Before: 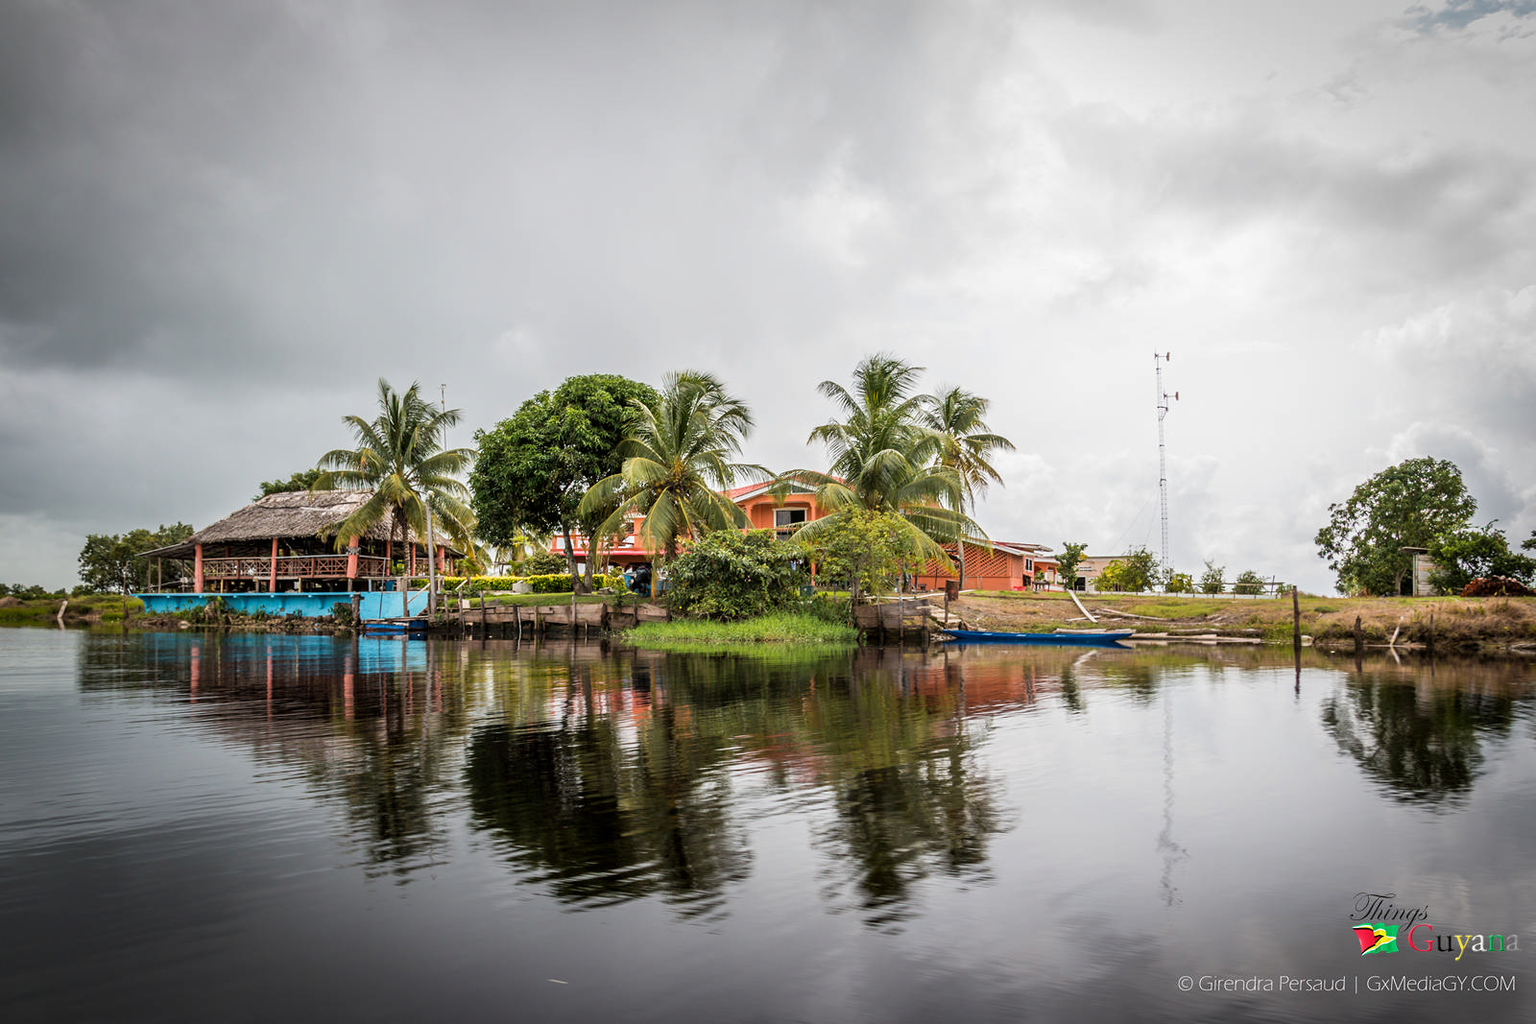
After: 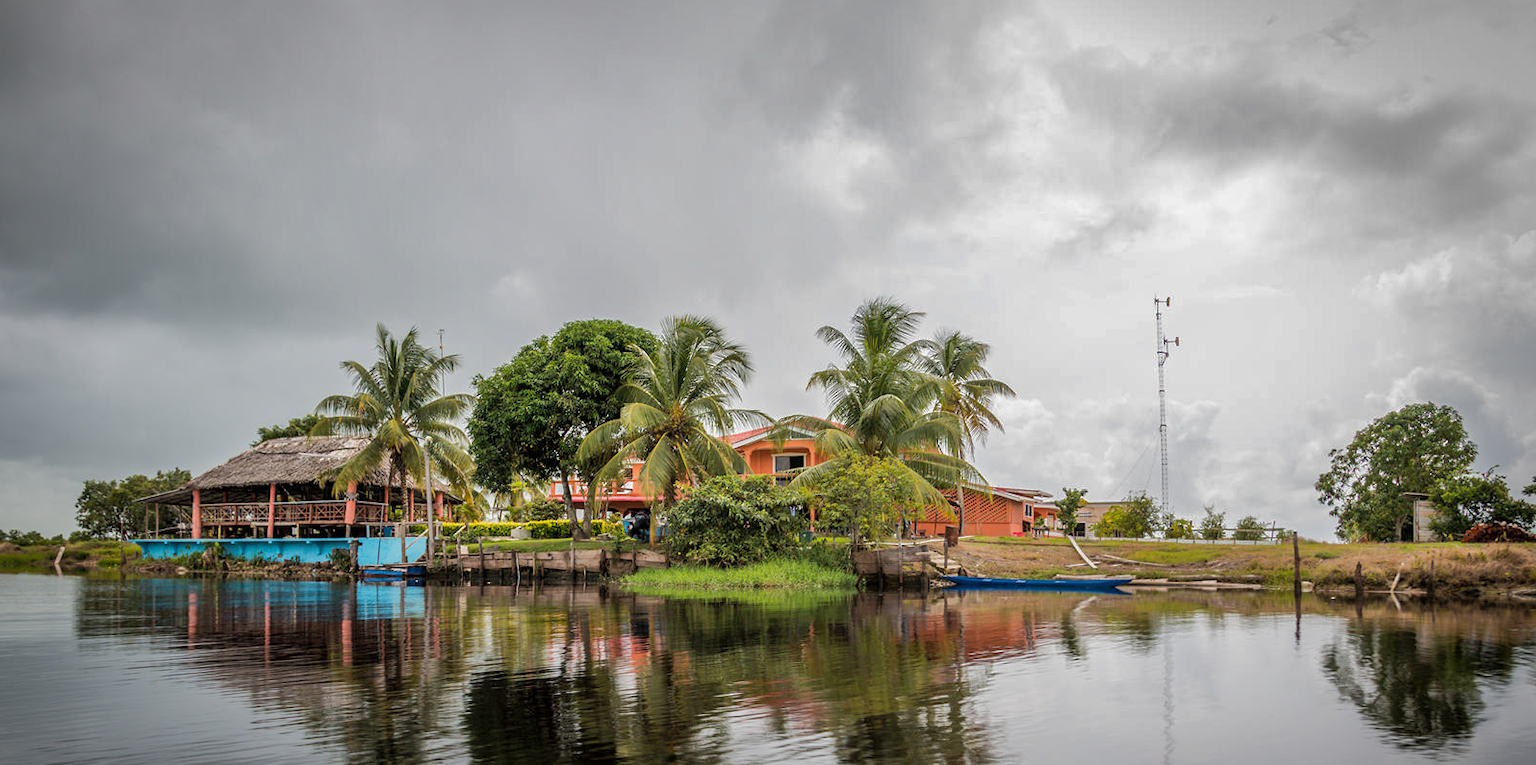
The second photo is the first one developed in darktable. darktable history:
shadows and highlights: shadows 39.63, highlights -59.8
crop: left 0.222%, top 5.501%, bottom 19.916%
